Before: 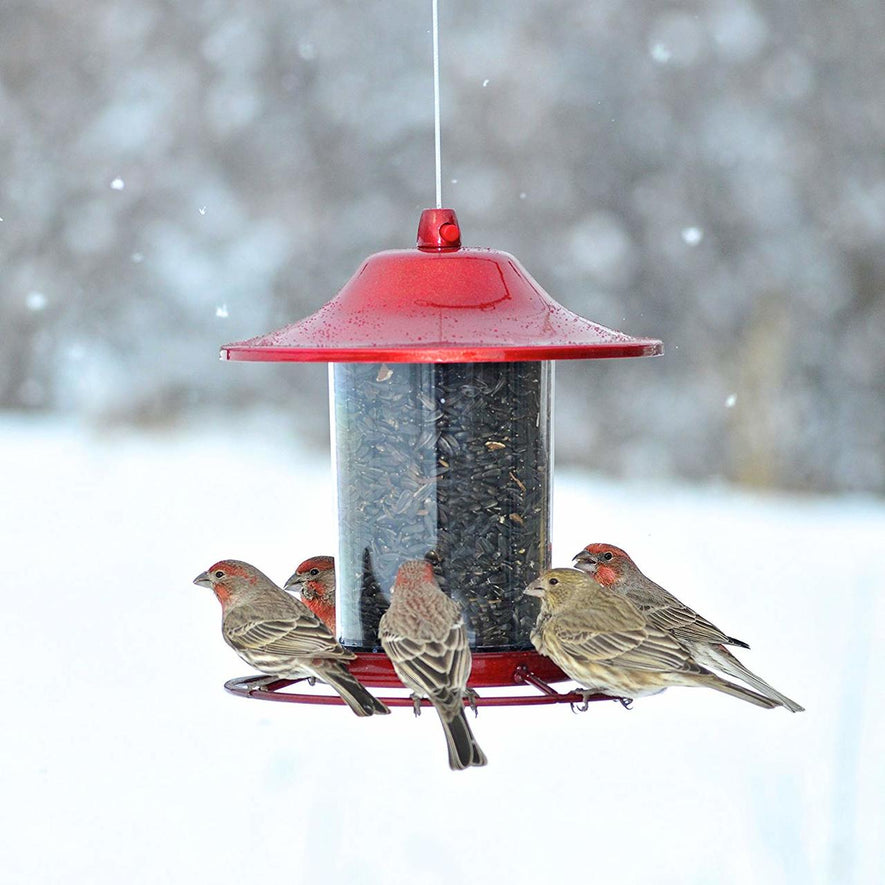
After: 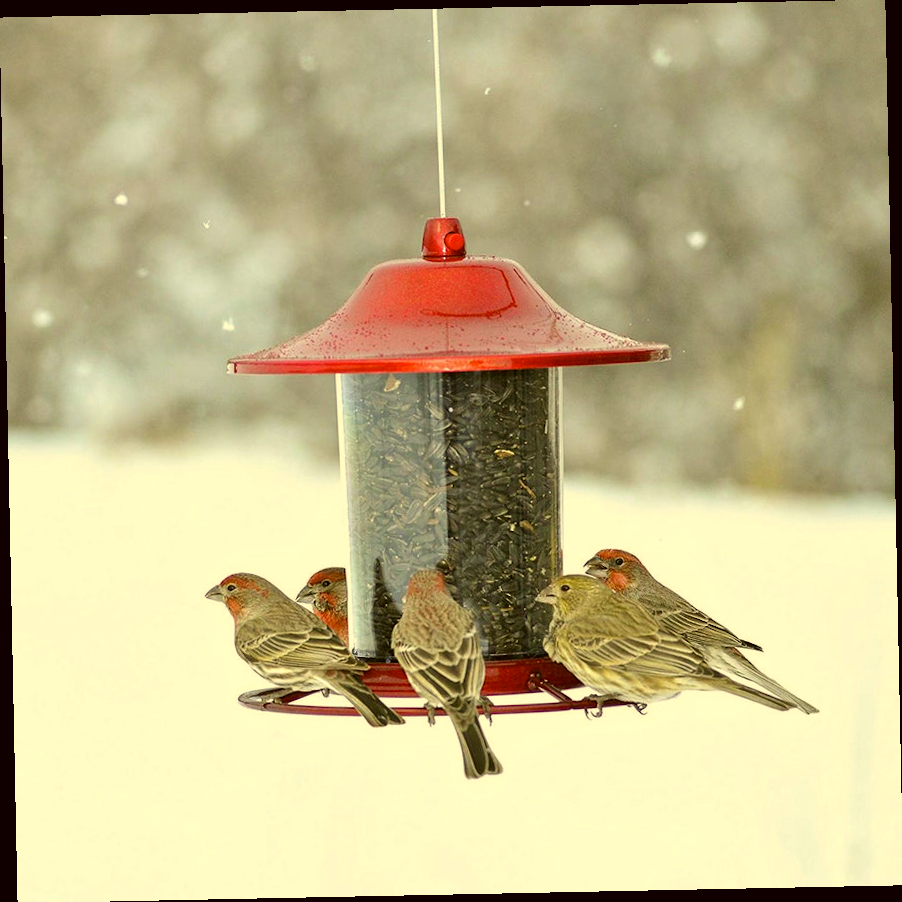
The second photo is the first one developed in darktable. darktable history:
color correction: highlights a* 0.162, highlights b* 29.53, shadows a* -0.162, shadows b* 21.09
rotate and perspective: rotation -1.17°, automatic cropping off
